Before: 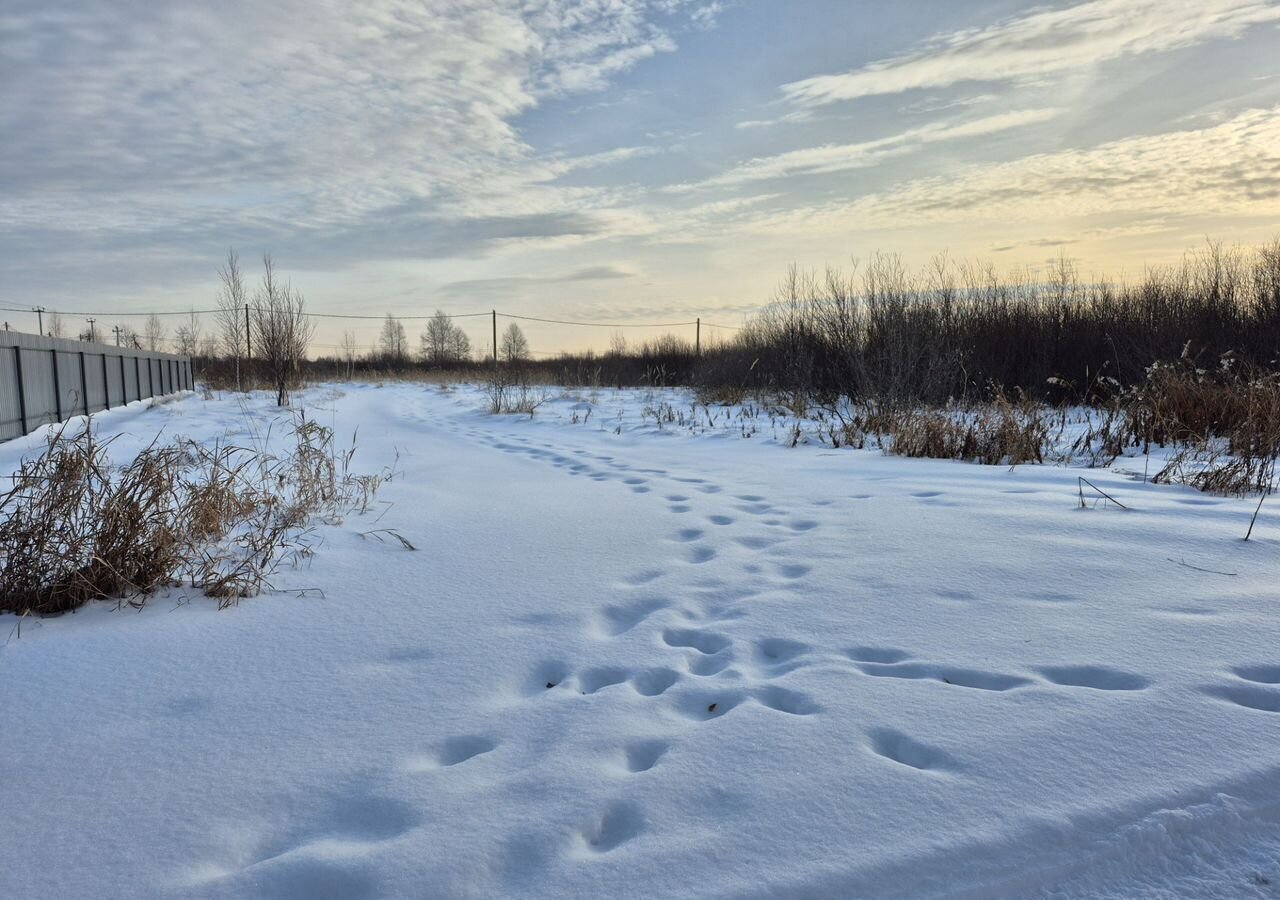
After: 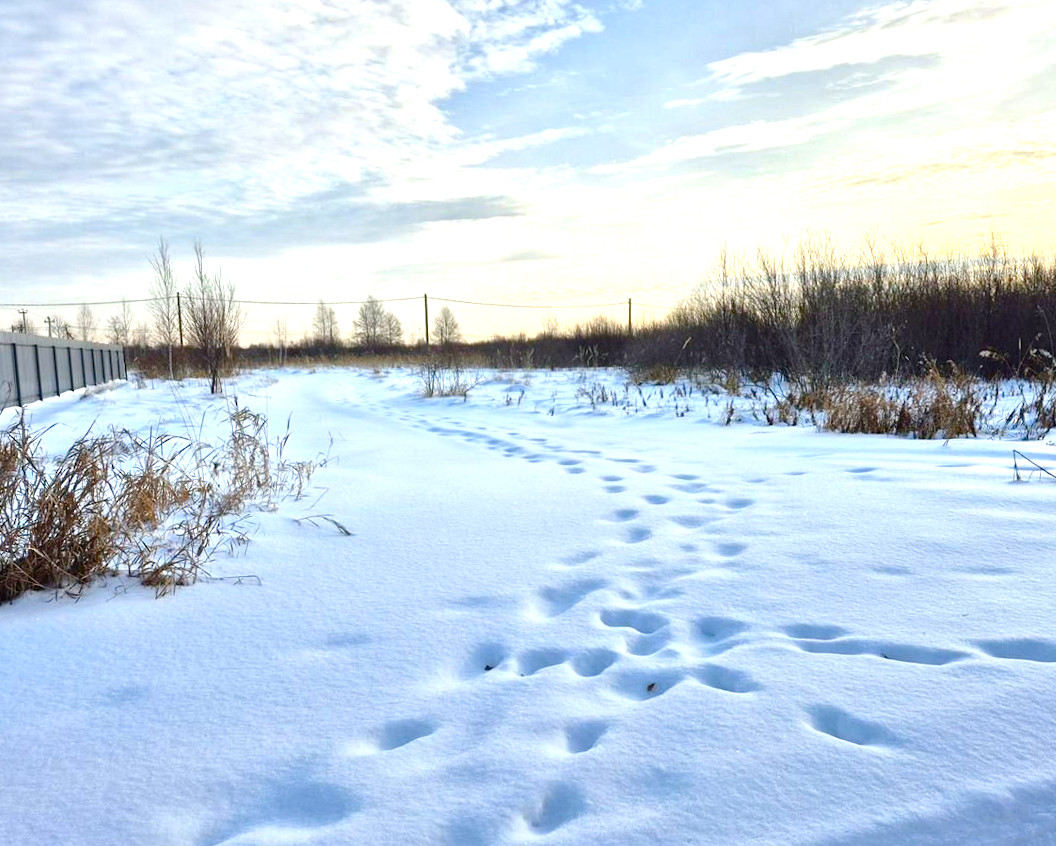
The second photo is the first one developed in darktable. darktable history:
color balance rgb: shadows lift › chroma 0.967%, shadows lift › hue 111.67°, linear chroma grading › global chroma 14.973%, perceptual saturation grading › global saturation 45.491%, perceptual saturation grading › highlights -49.412%, perceptual saturation grading › shadows 29.462%
crop and rotate: angle 1.05°, left 4.077%, top 0.959%, right 11.229%, bottom 2.608%
exposure: exposure 1 EV, compensate highlight preservation false
